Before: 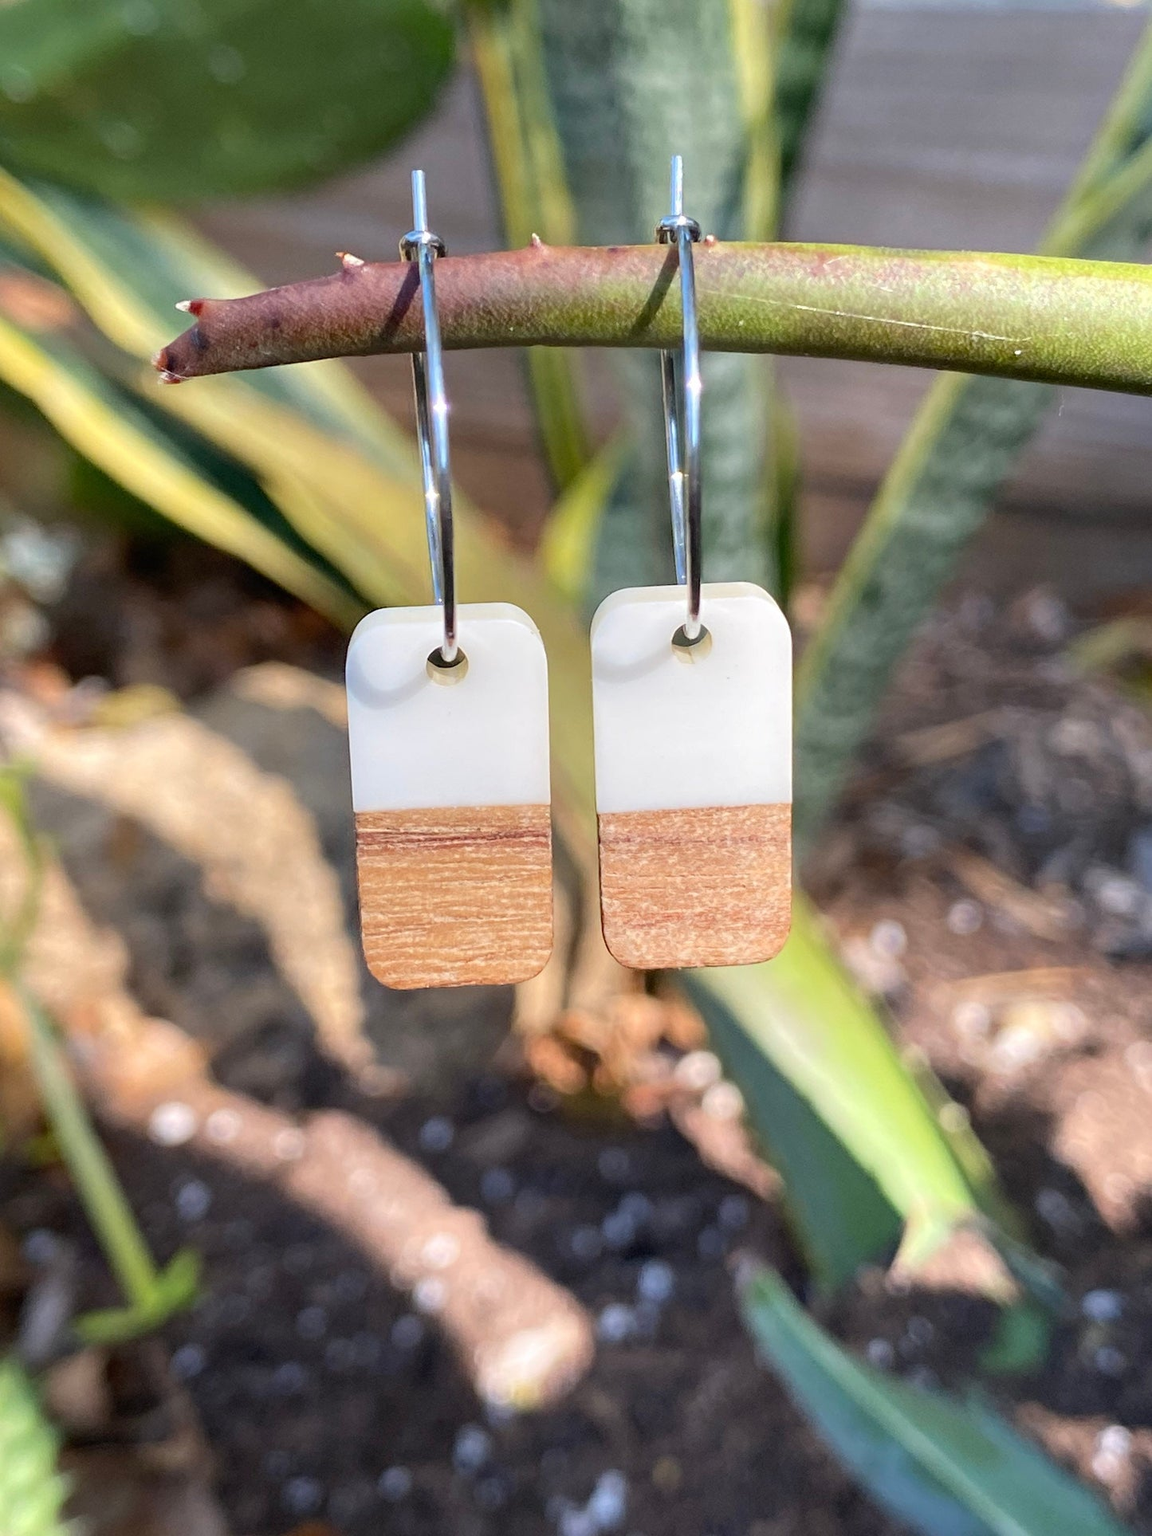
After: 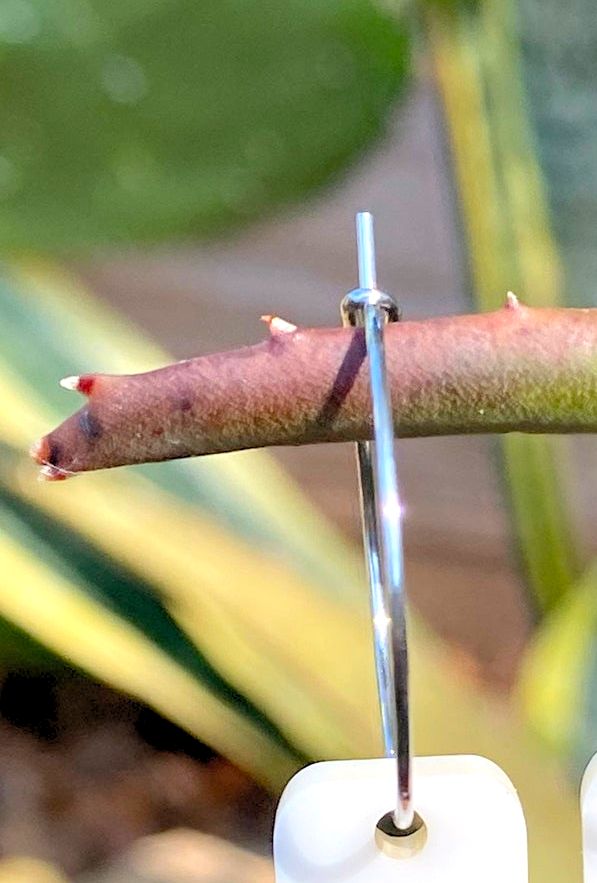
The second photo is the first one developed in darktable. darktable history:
levels: levels [0.044, 0.416, 0.908]
crop and rotate: left 11.137%, top 0.097%, right 47.485%, bottom 54.067%
